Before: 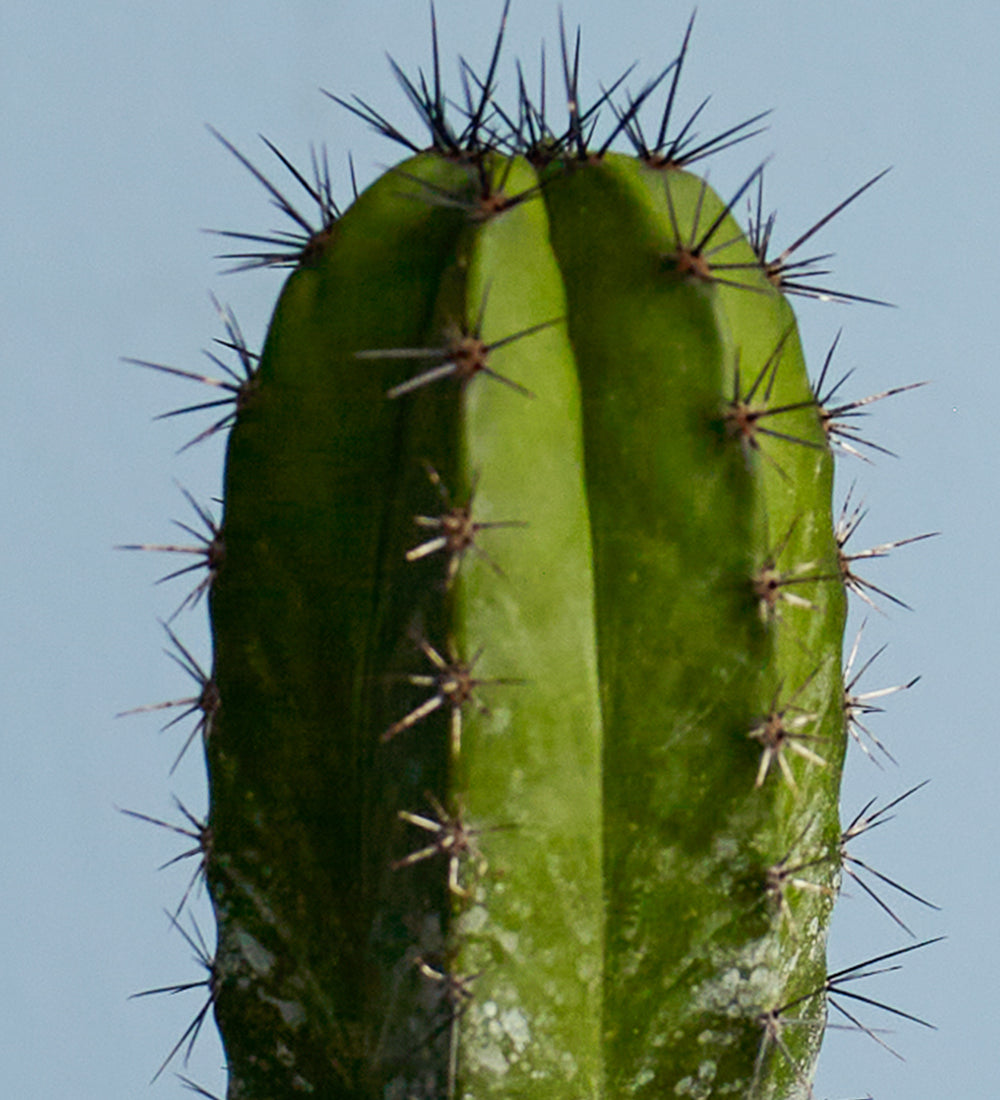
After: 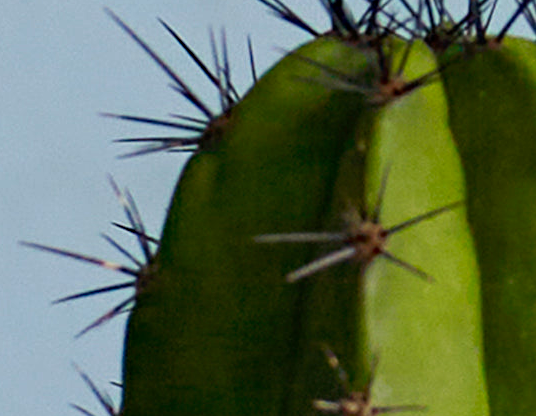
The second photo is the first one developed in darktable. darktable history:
haze removal: compatibility mode true, adaptive false
crop: left 10.121%, top 10.631%, right 36.218%, bottom 51.526%
